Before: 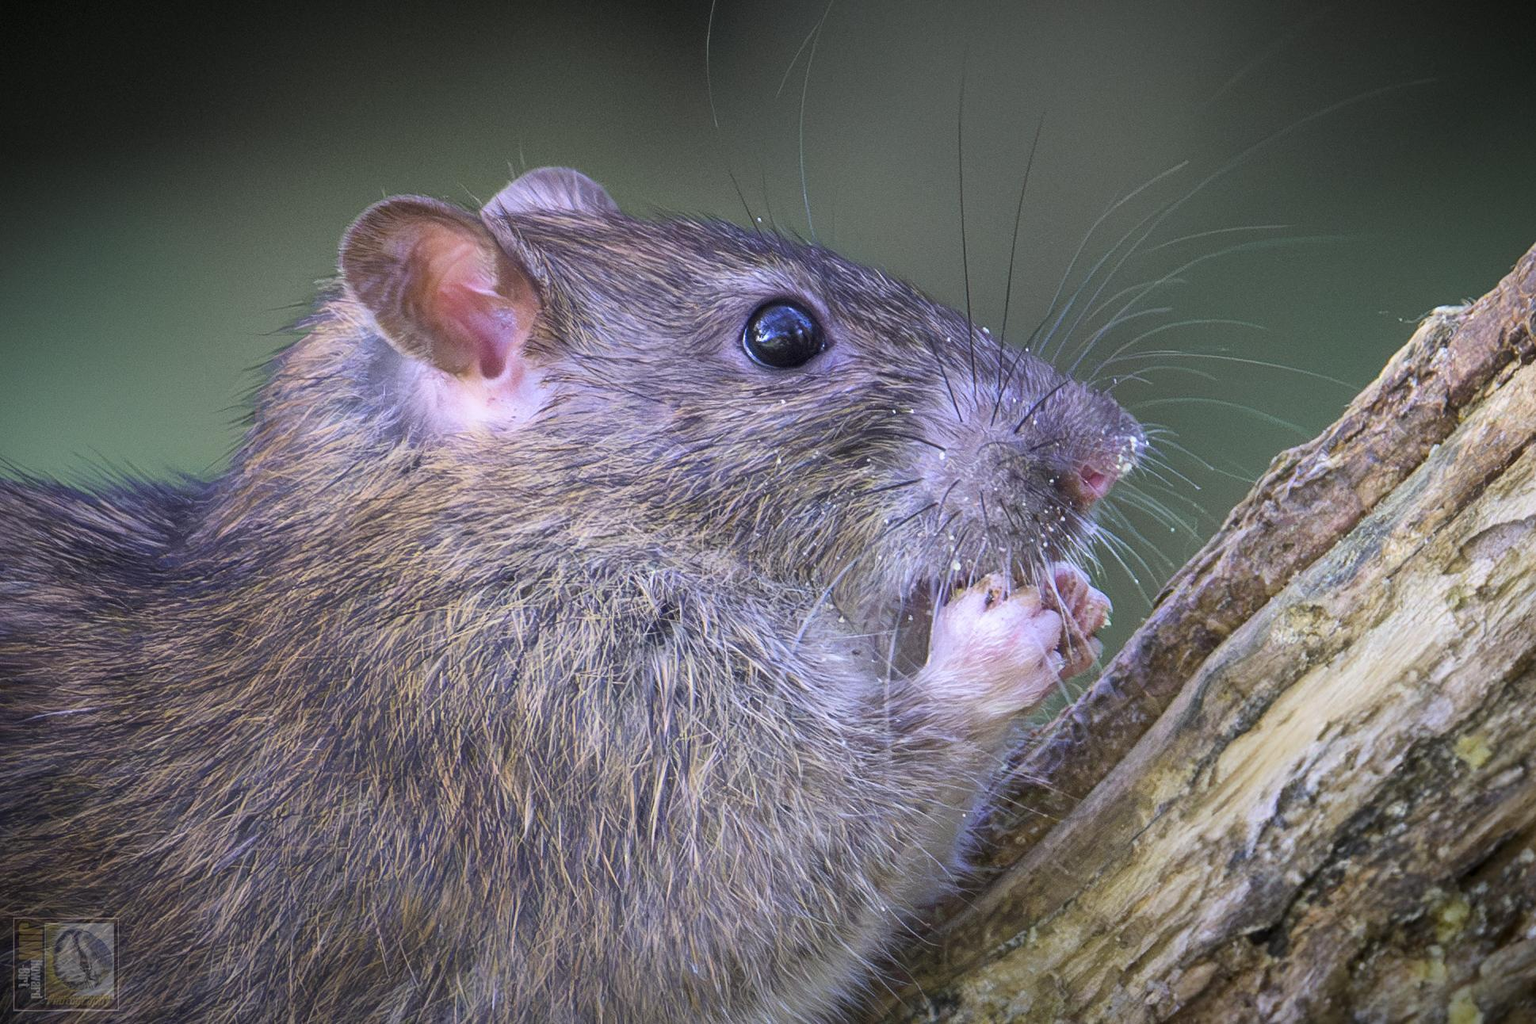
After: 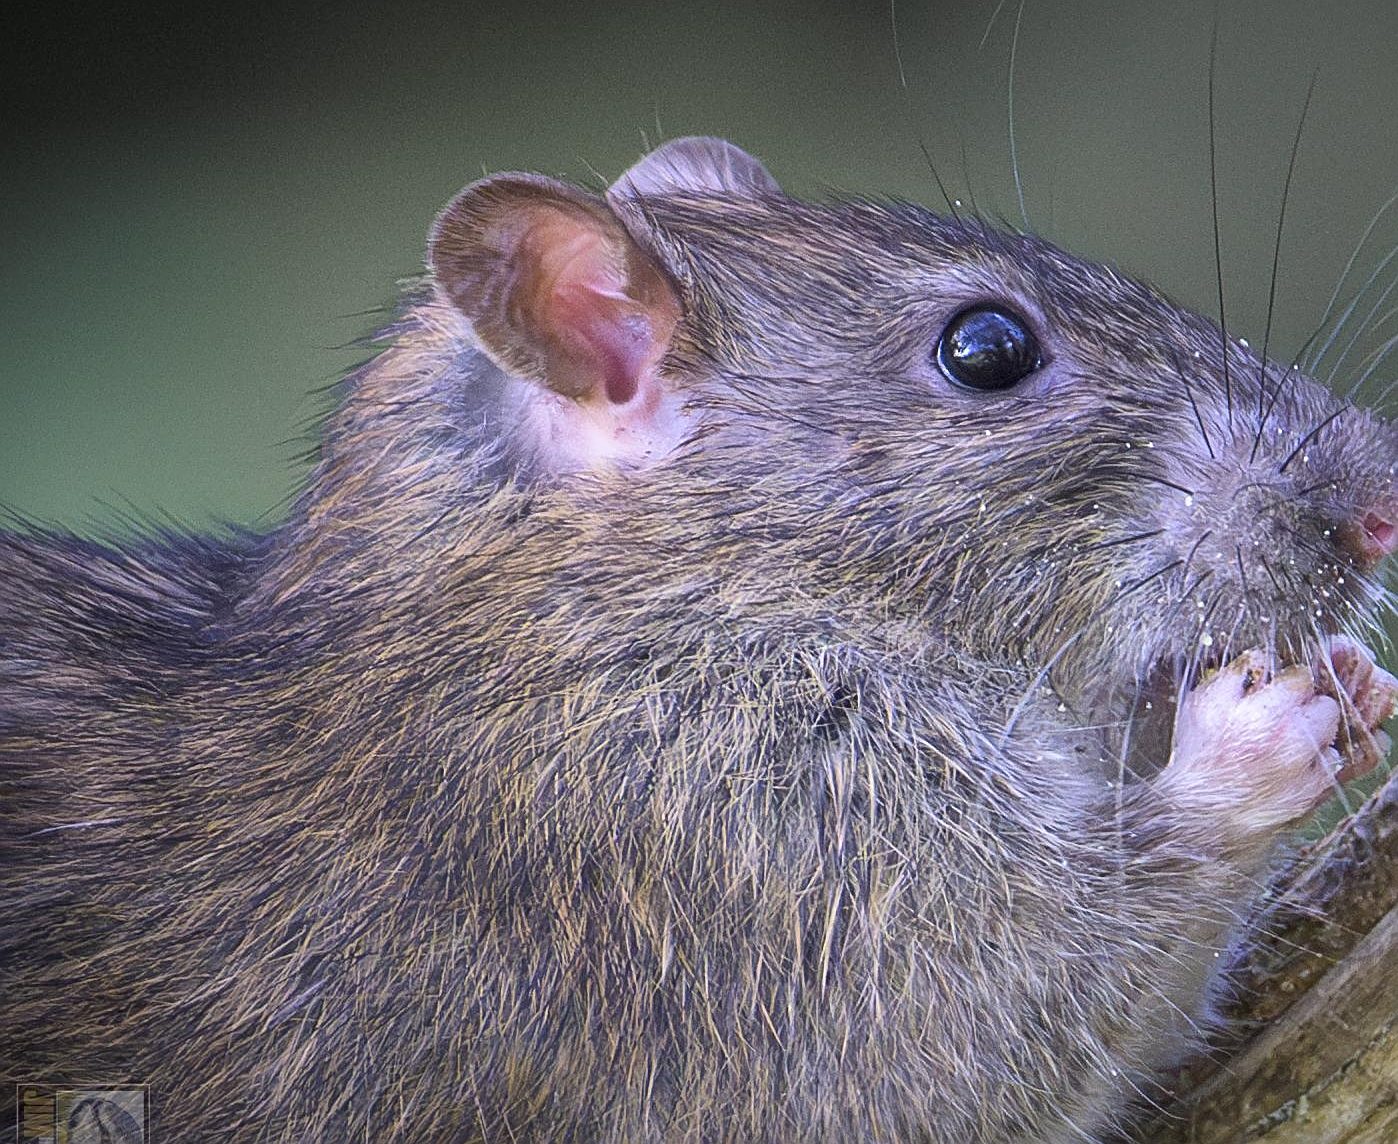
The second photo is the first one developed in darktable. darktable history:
local contrast: mode bilateral grid, contrast 11, coarseness 25, detail 115%, midtone range 0.2
shadows and highlights: shadows 24.29, highlights -78.88, soften with gaussian
exposure: compensate highlight preservation false
crop: top 5.748%, right 27.864%, bottom 5.644%
sharpen: on, module defaults
